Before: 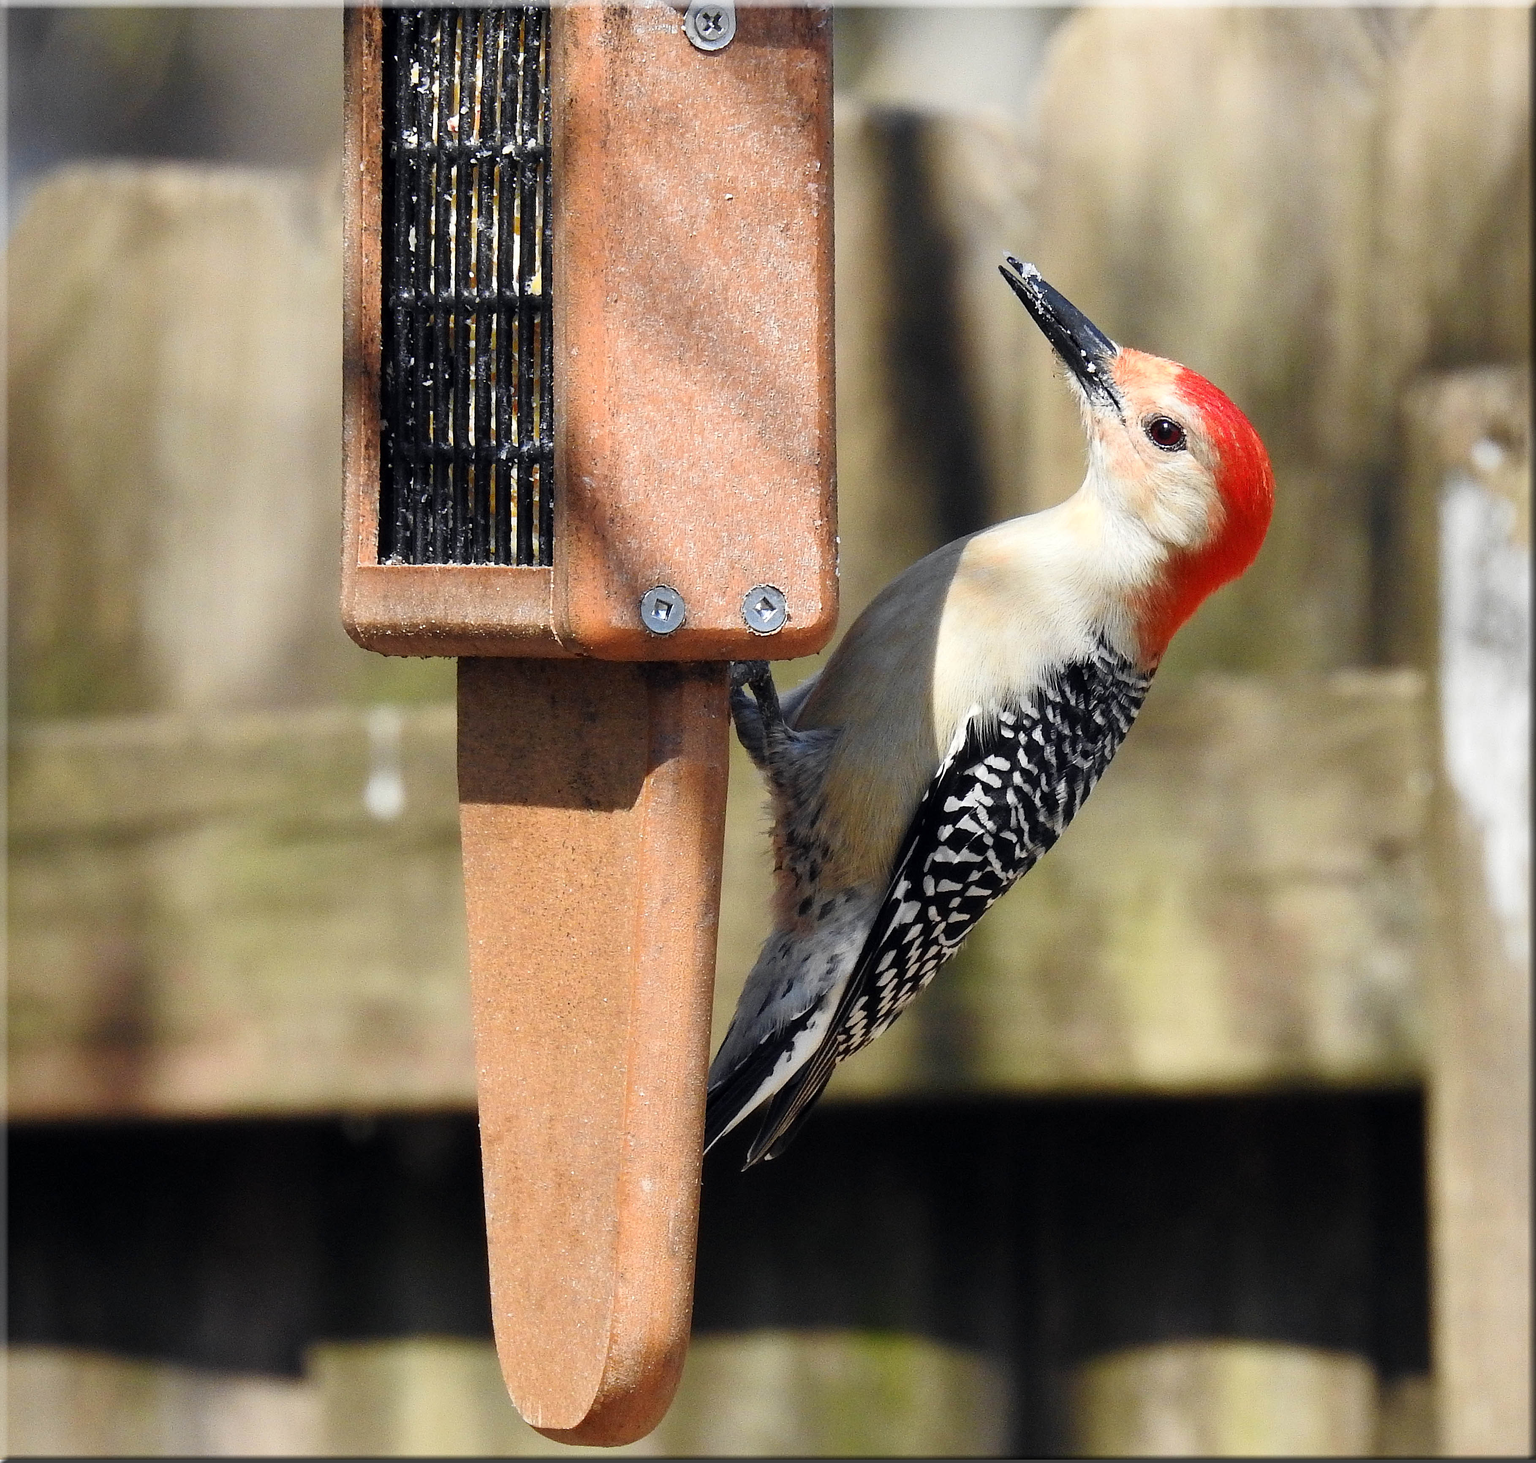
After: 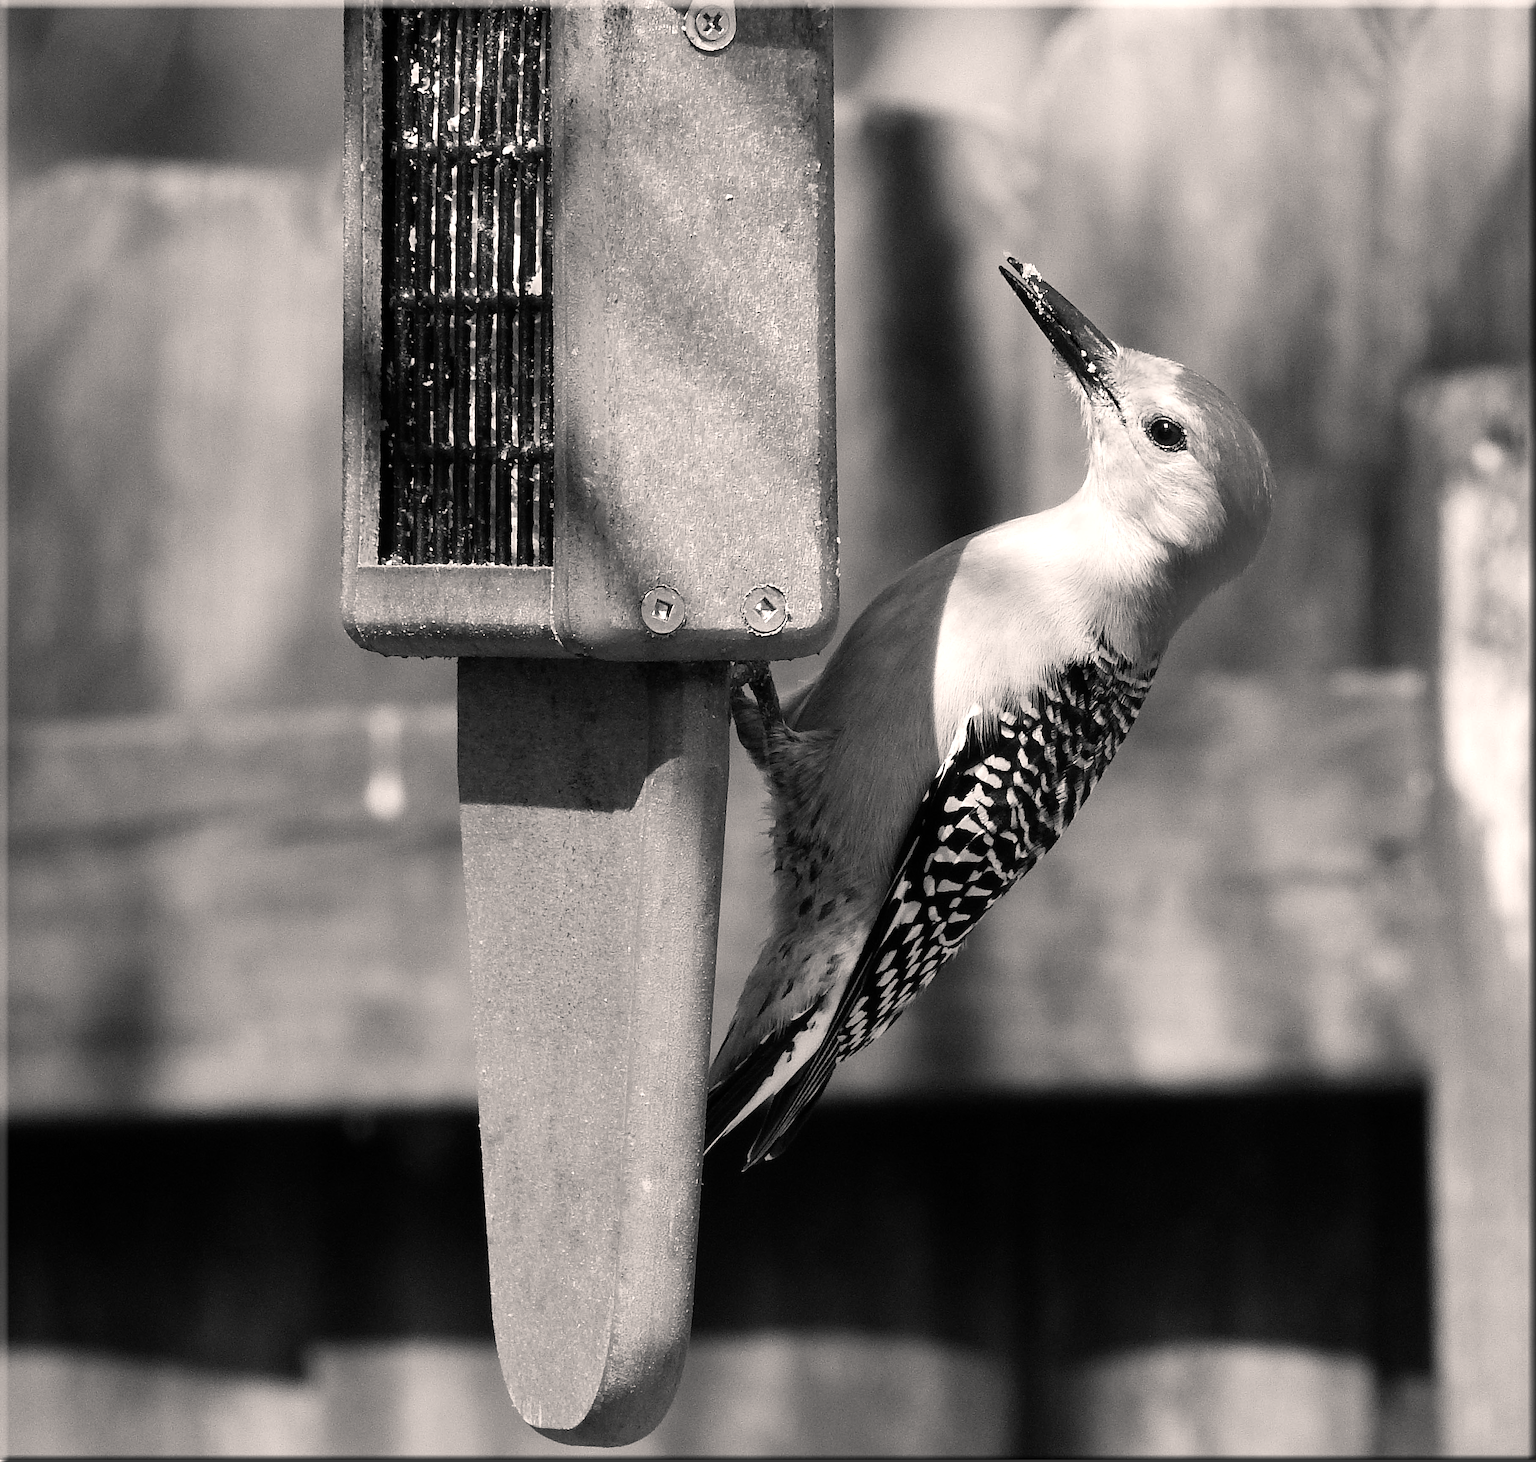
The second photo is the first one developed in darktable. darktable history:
color balance rgb: highlights gain › chroma 1.707%, highlights gain › hue 56.36°, perceptual saturation grading › global saturation 25.366%, global vibrance 9.628%, contrast 15.025%, saturation formula JzAzBz (2021)
color calibration: output gray [0.22, 0.42, 0.37, 0], illuminant same as pipeline (D50), adaptation XYZ, x 0.347, y 0.358, temperature 5013.26 K
